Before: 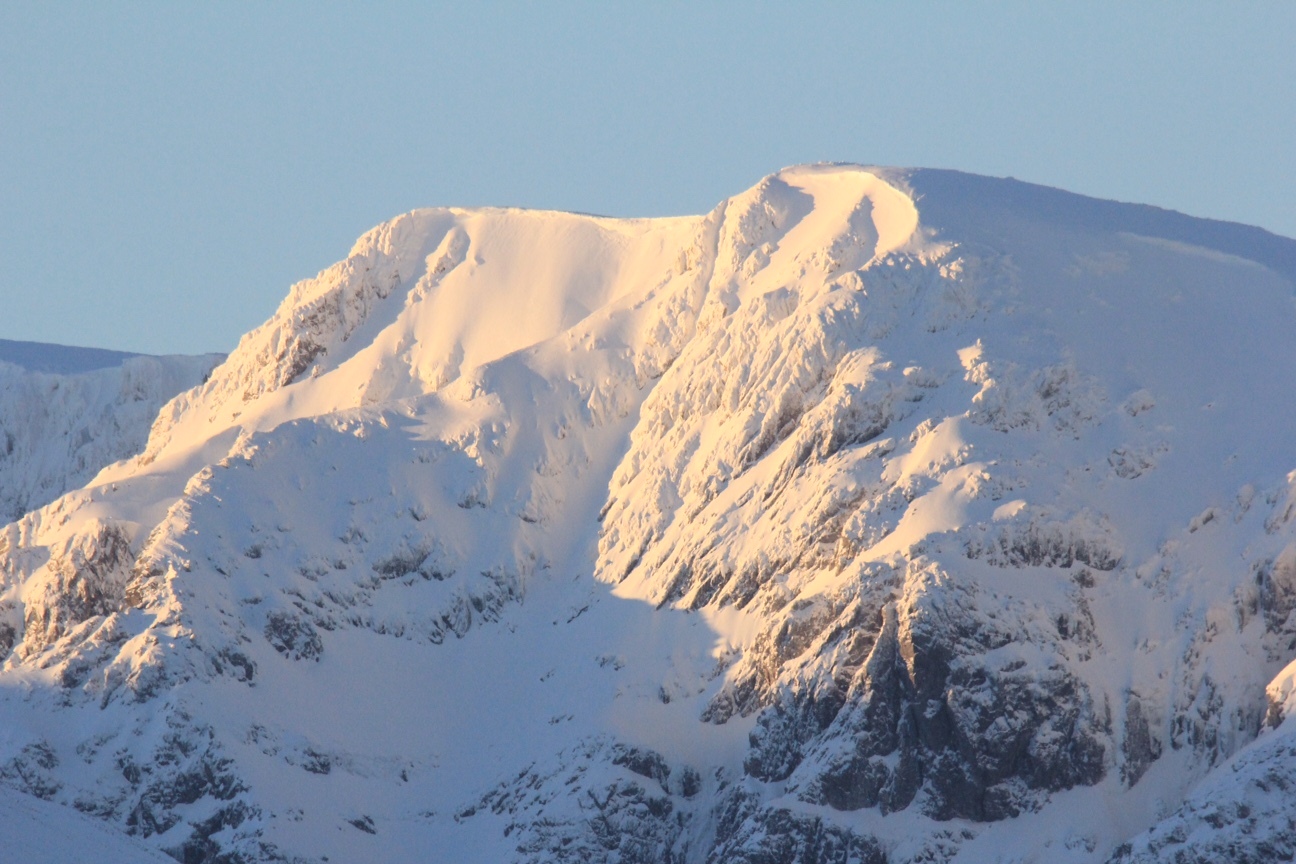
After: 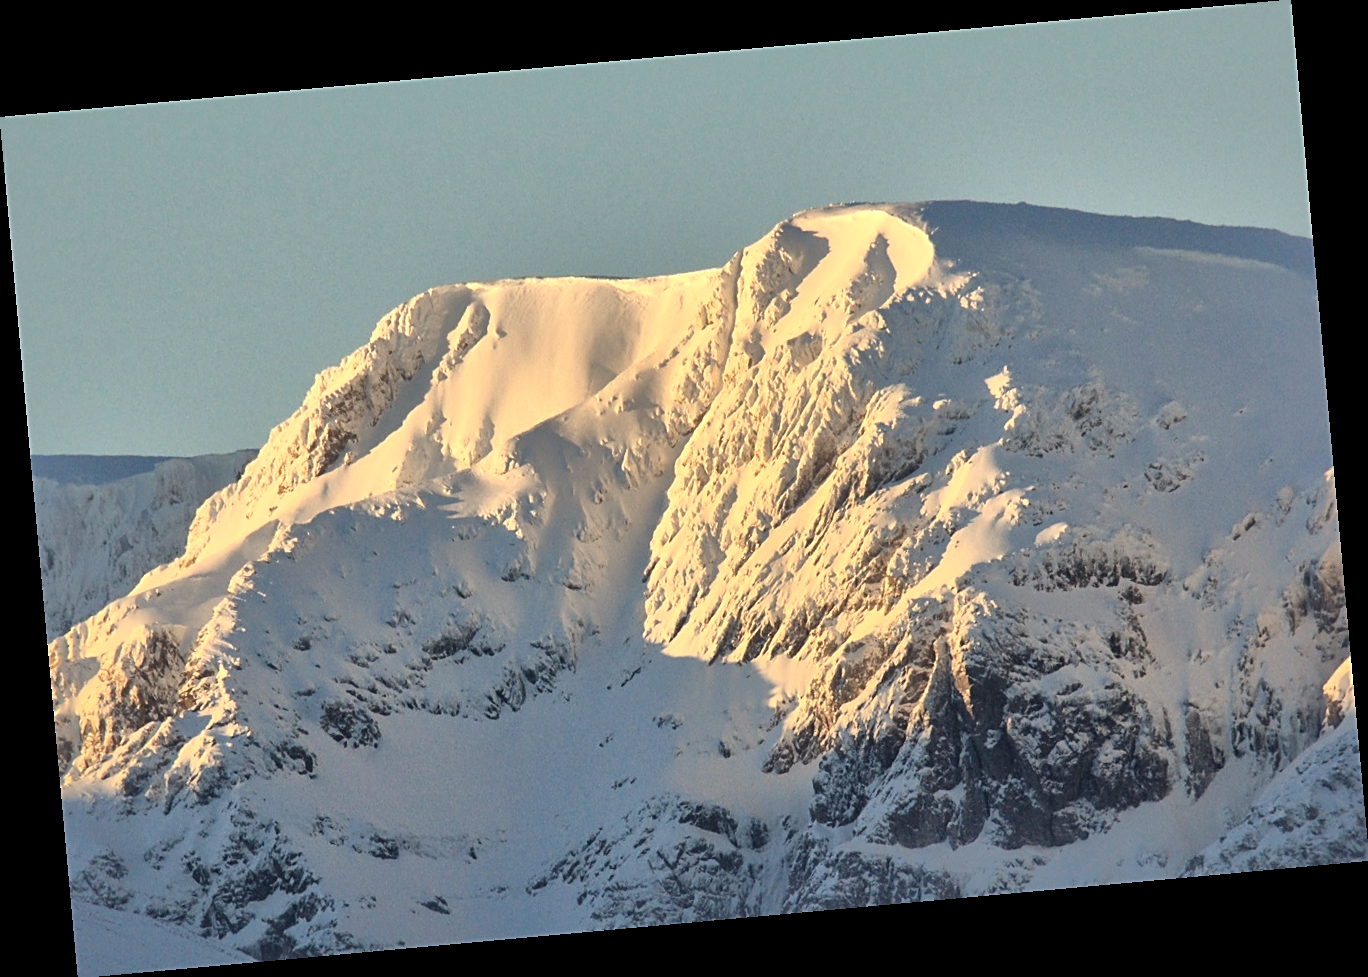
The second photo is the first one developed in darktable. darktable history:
white balance: red 1.029, blue 0.92
color correction: highlights b* 3
sharpen: on, module defaults
local contrast: mode bilateral grid, contrast 20, coarseness 50, detail 179%, midtone range 0.2
shadows and highlights: on, module defaults
rotate and perspective: rotation -5.2°, automatic cropping off
